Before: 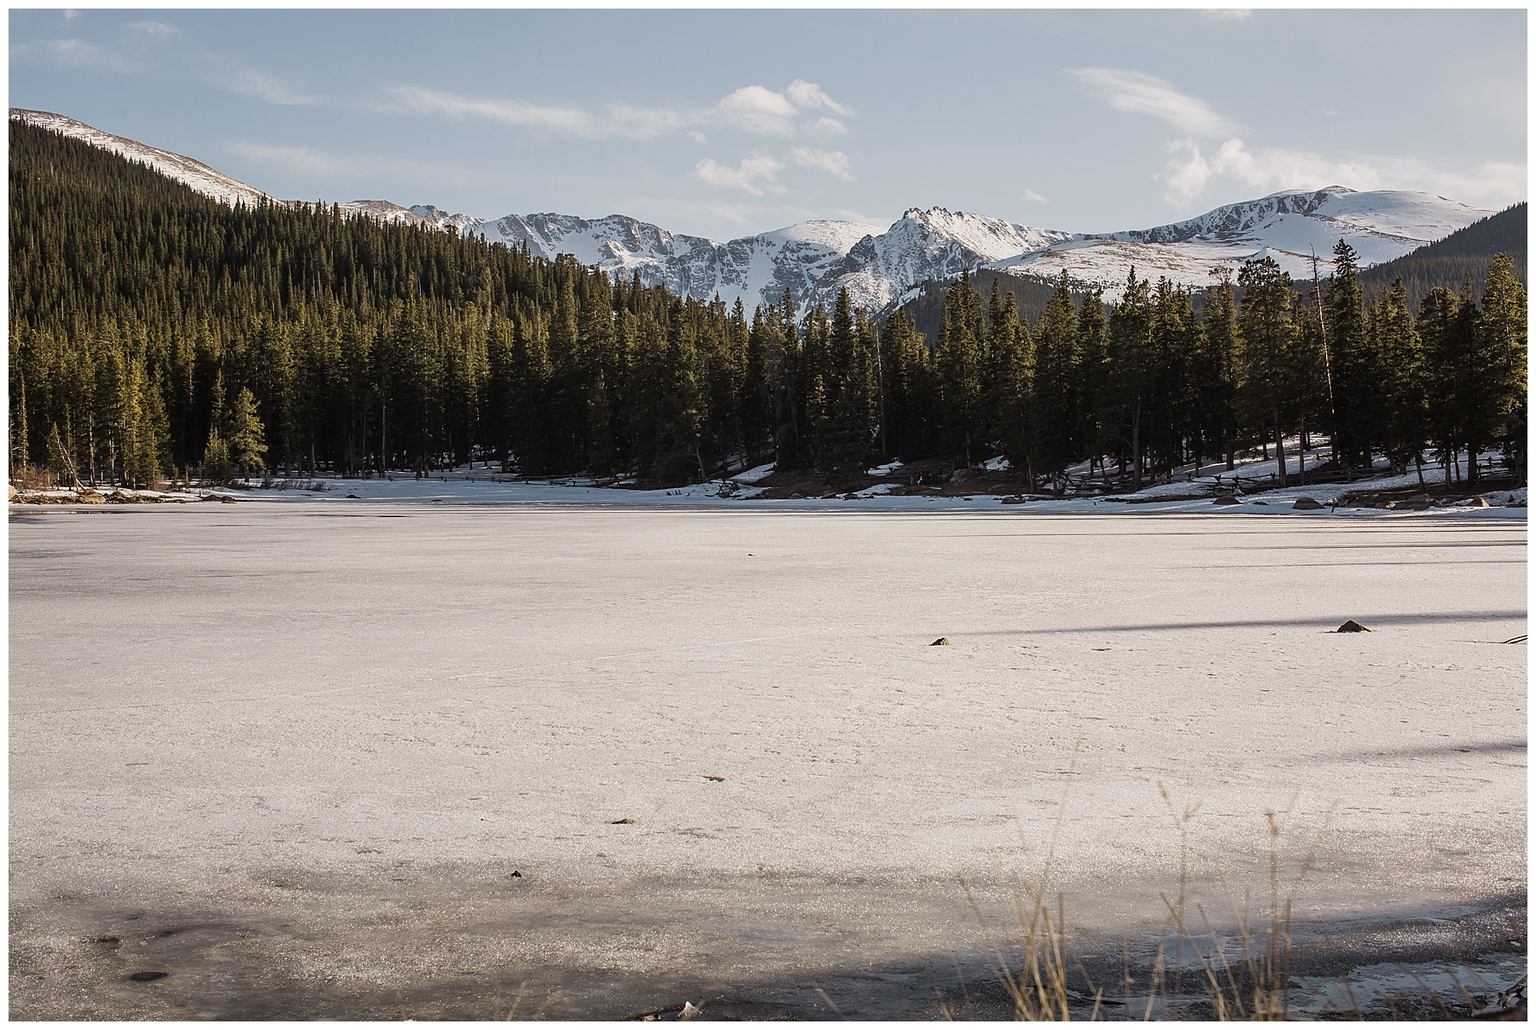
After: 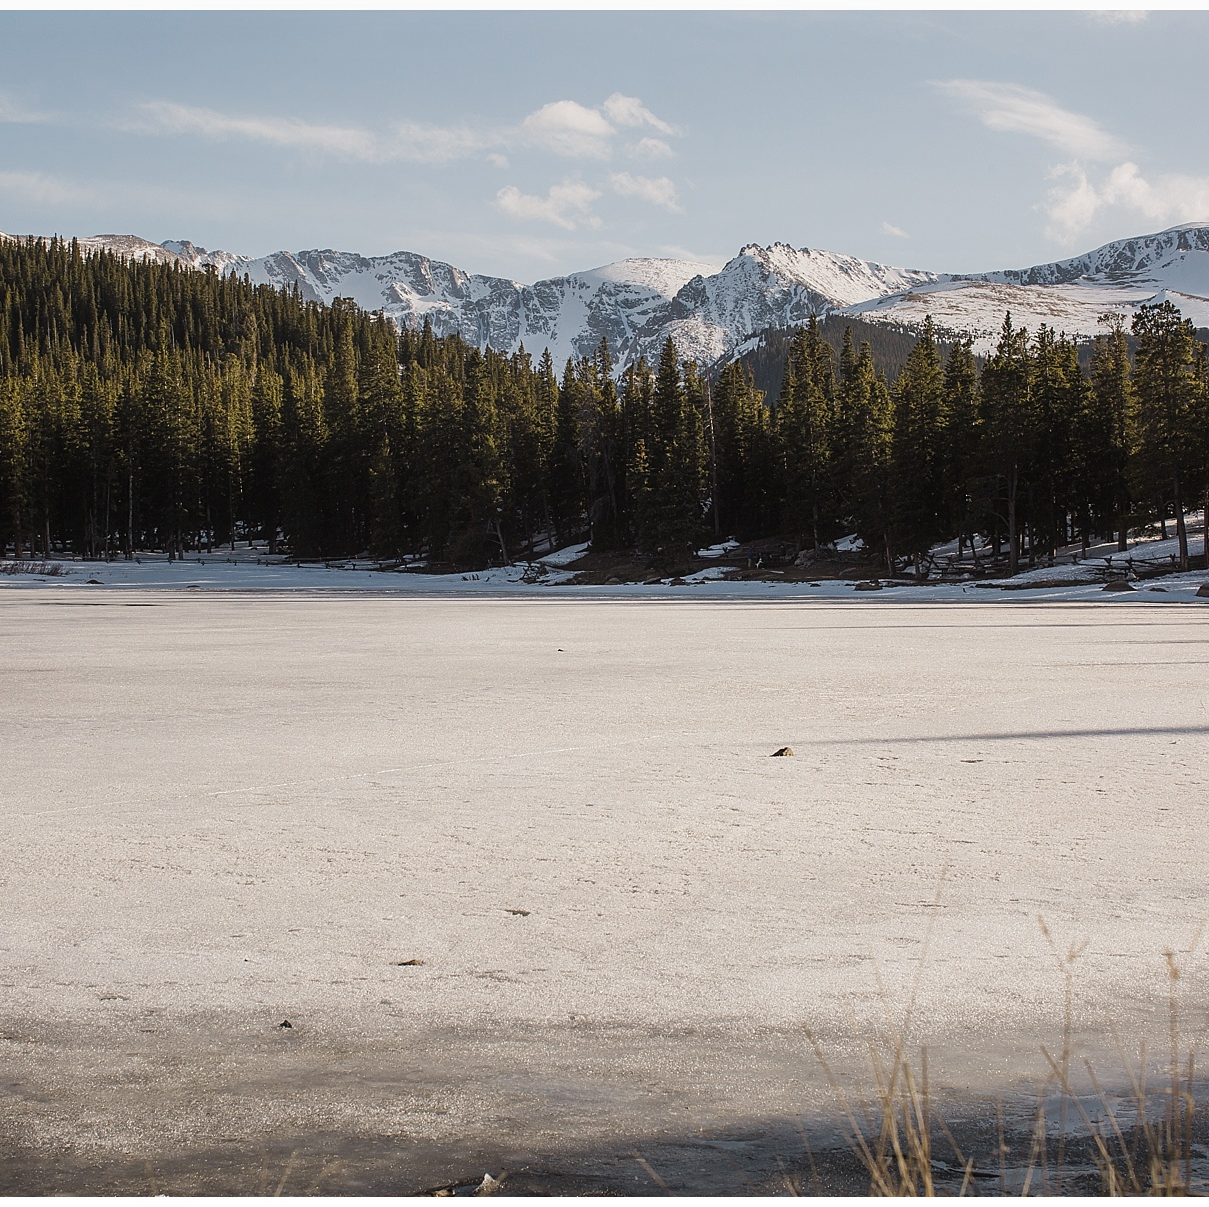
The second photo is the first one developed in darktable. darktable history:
crop and rotate: left 17.732%, right 15.073%
contrast equalizer: octaves 7, y [[0.5, 0.488, 0.462, 0.461, 0.491, 0.5], [0.5 ×6], [0.5 ×6], [0 ×6], [0 ×6]]
